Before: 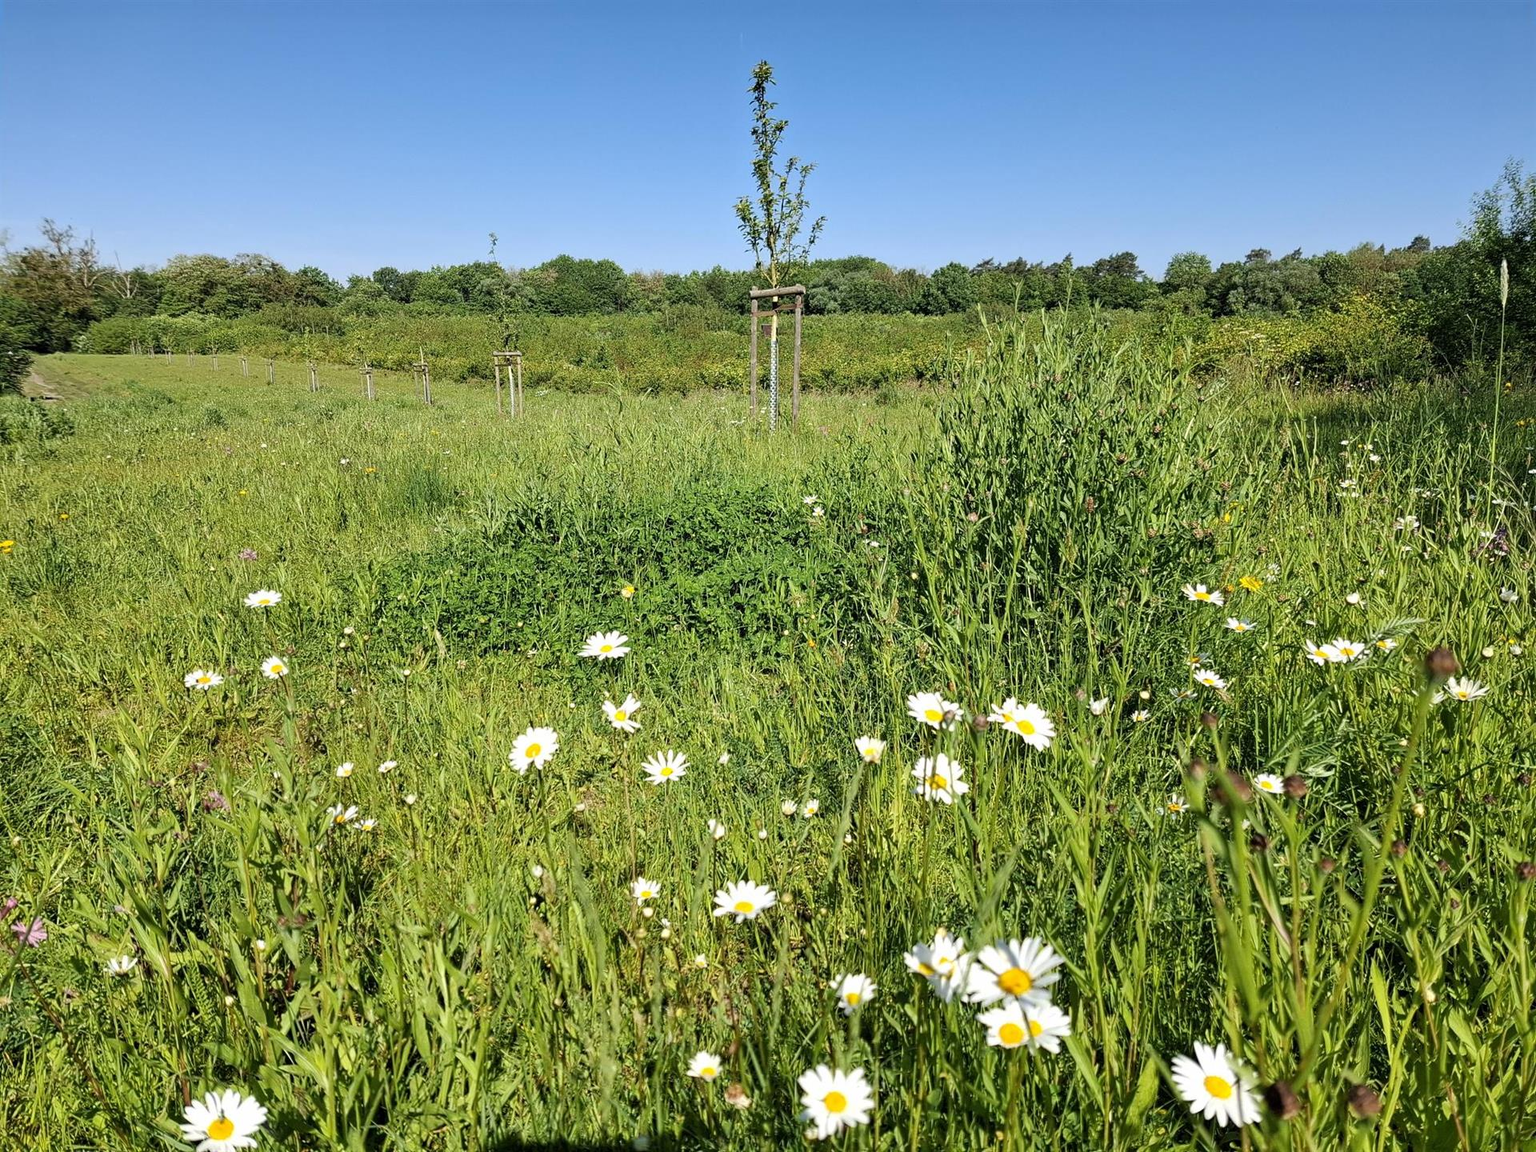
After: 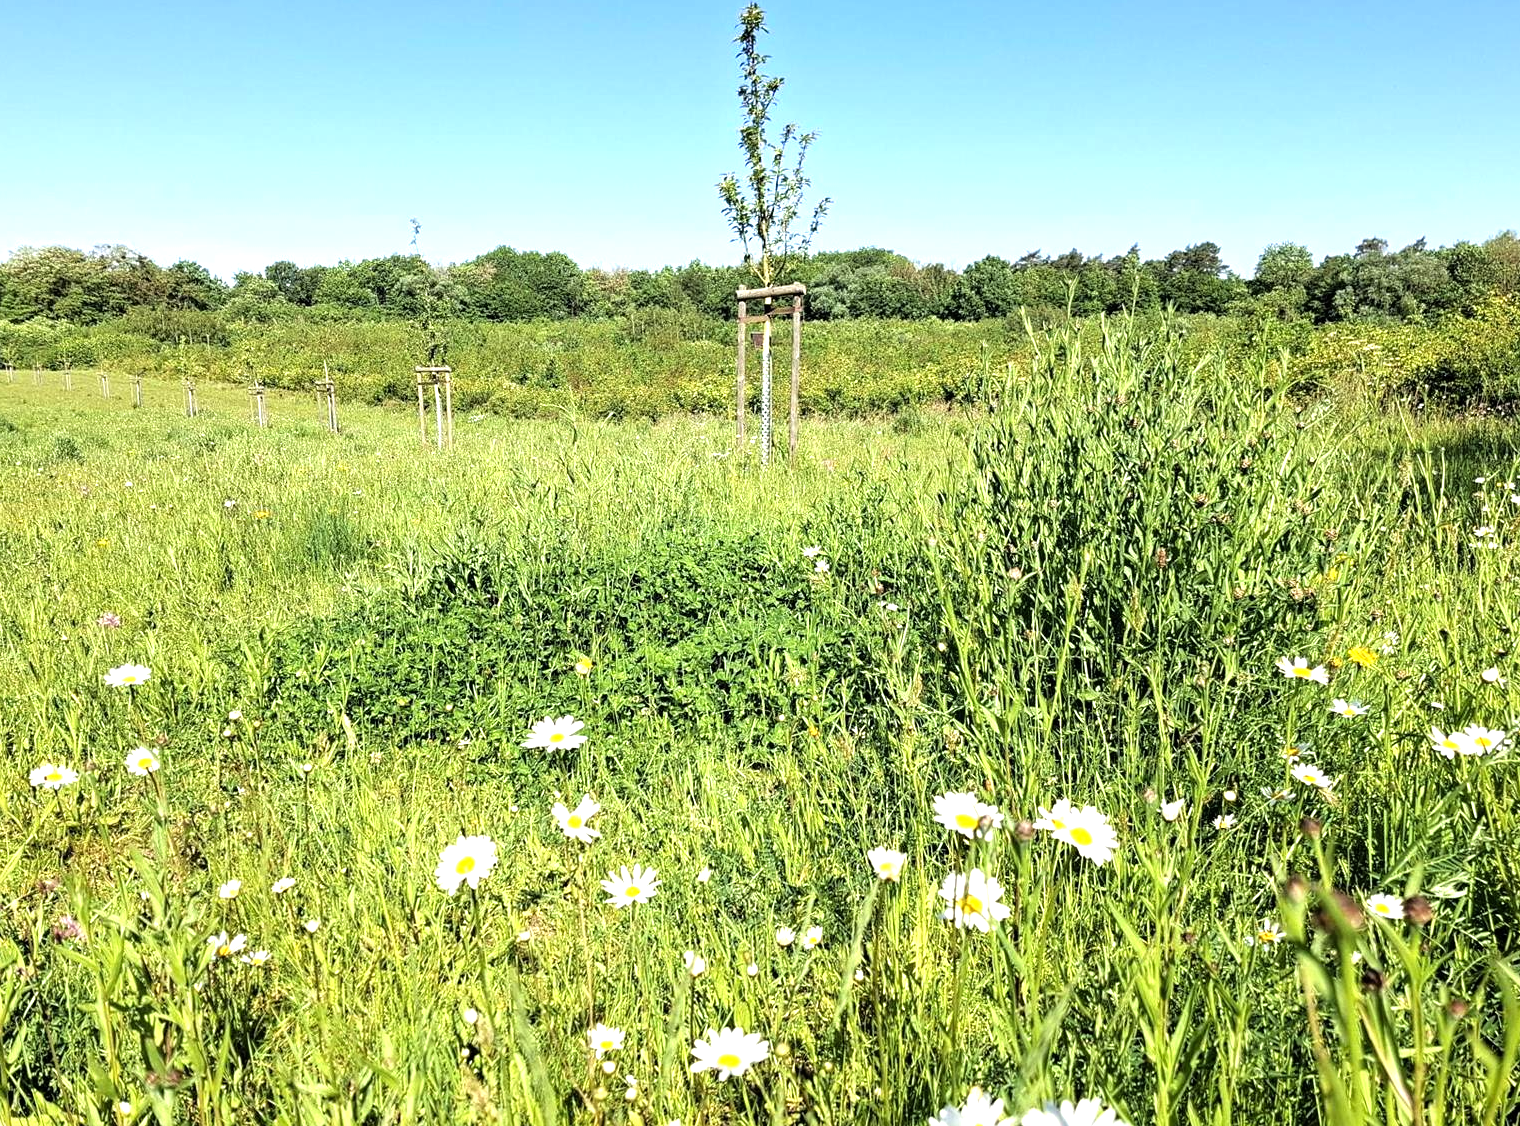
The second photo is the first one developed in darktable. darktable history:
crop and rotate: left 10.474%, top 5.074%, right 10.348%, bottom 16.731%
tone equalizer: -8 EV -1.04 EV, -7 EV -1.05 EV, -6 EV -0.855 EV, -5 EV -0.579 EV, -3 EV 0.58 EV, -2 EV 0.842 EV, -1 EV 1 EV, +0 EV 1.07 EV
